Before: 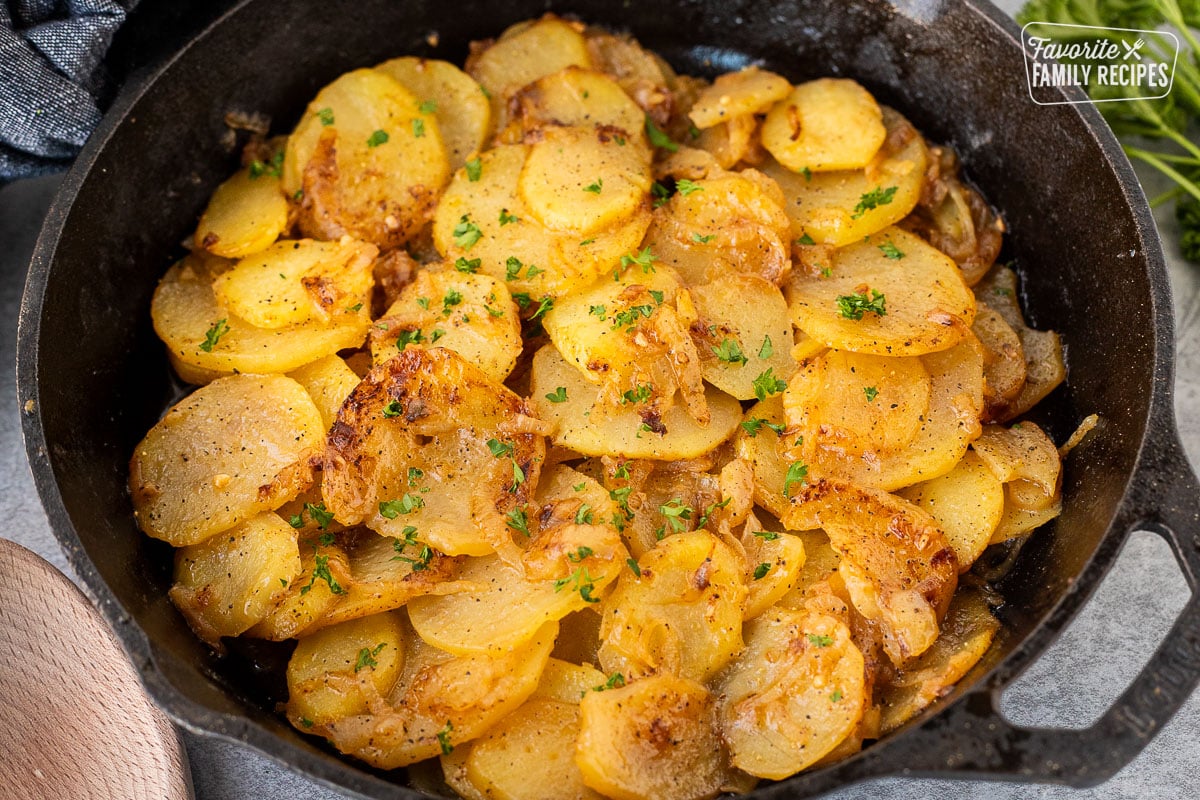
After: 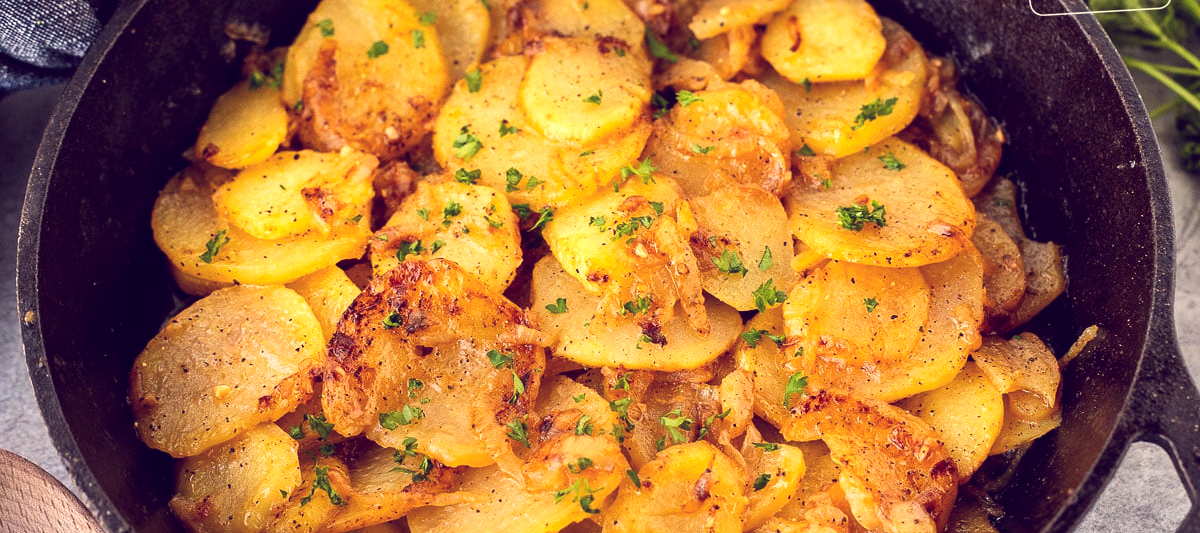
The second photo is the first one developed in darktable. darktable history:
crop: top 11.166%, bottom 22.168%
tone equalizer: on, module defaults
color balance: lift [1.001, 0.997, 0.99, 1.01], gamma [1.007, 1, 0.975, 1.025], gain [1, 1.065, 1.052, 0.935], contrast 13.25%
